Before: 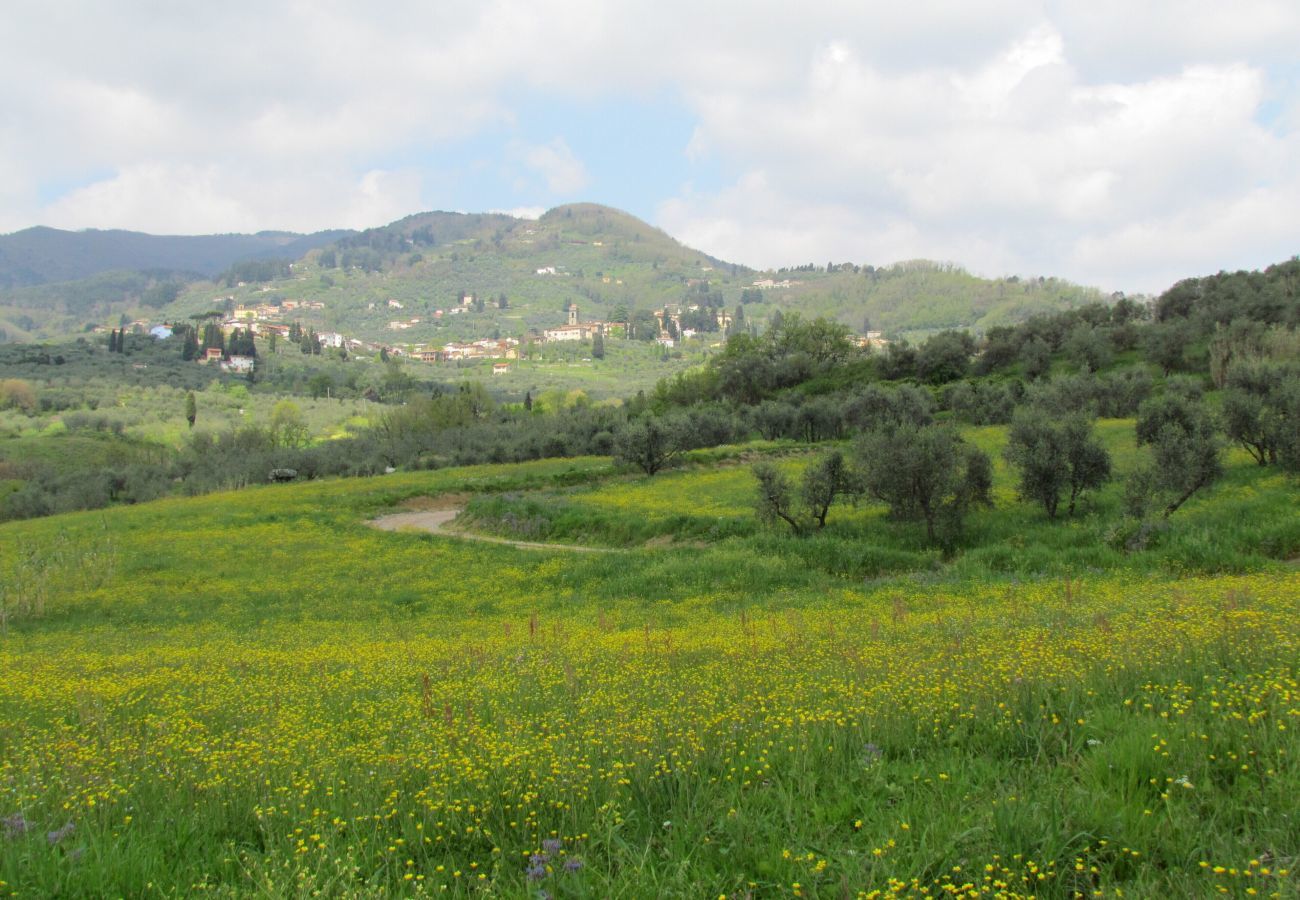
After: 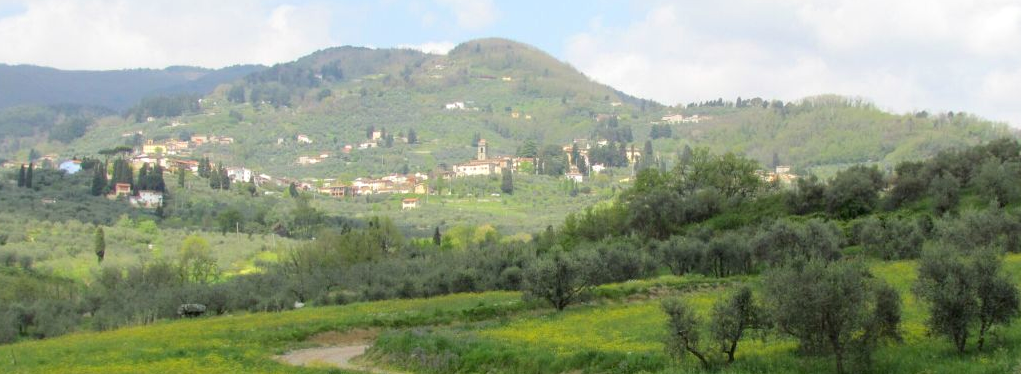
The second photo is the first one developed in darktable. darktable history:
crop: left 7.036%, top 18.398%, right 14.379%, bottom 40.043%
exposure: black level correction 0.002, exposure 0.15 EV, compensate highlight preservation false
